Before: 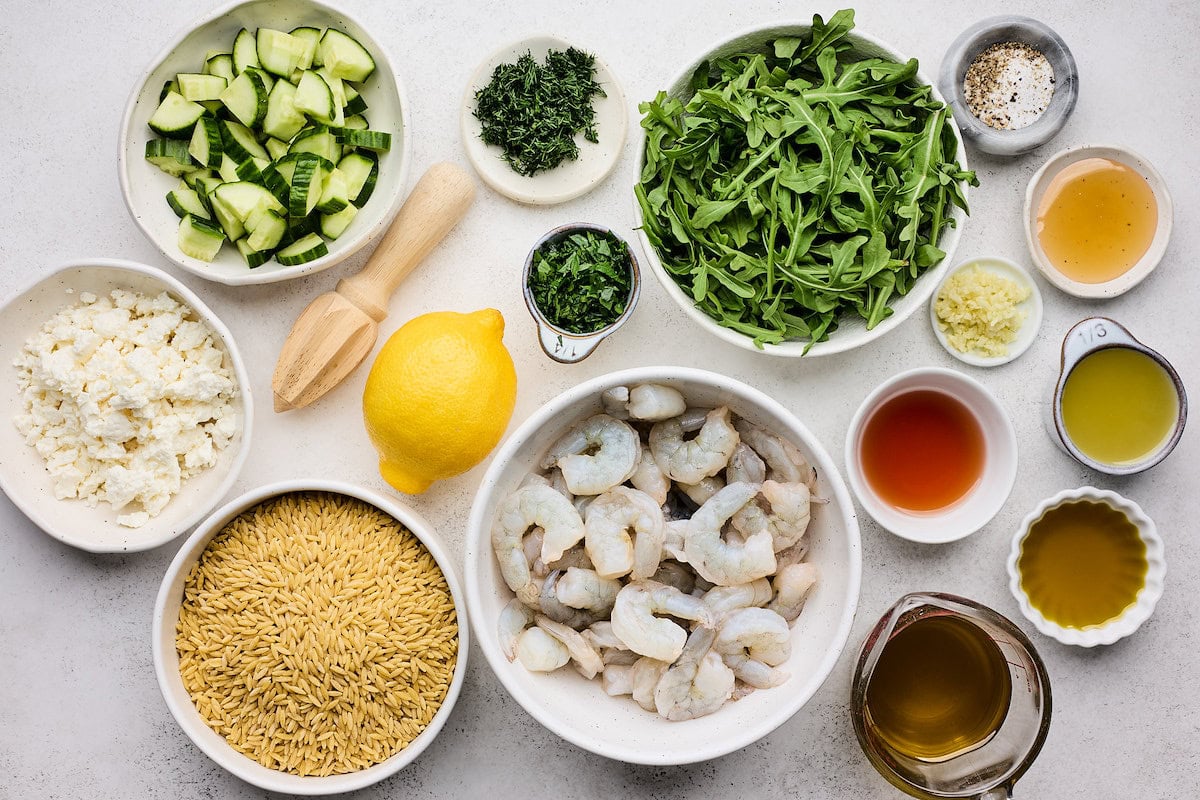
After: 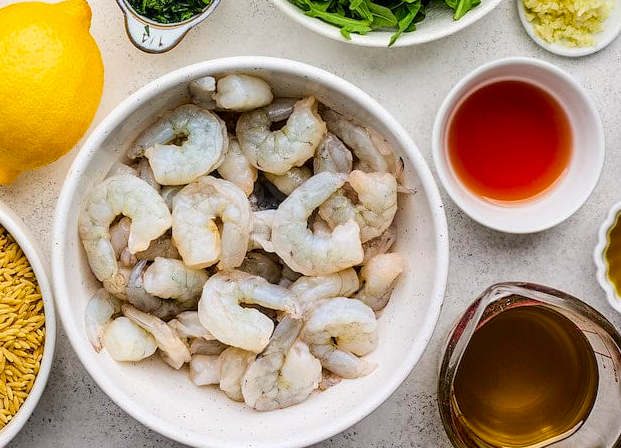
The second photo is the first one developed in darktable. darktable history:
crop: left 34.479%, top 38.822%, right 13.718%, bottom 5.172%
local contrast: on, module defaults
contrast brightness saturation: brightness -0.02, saturation 0.35
